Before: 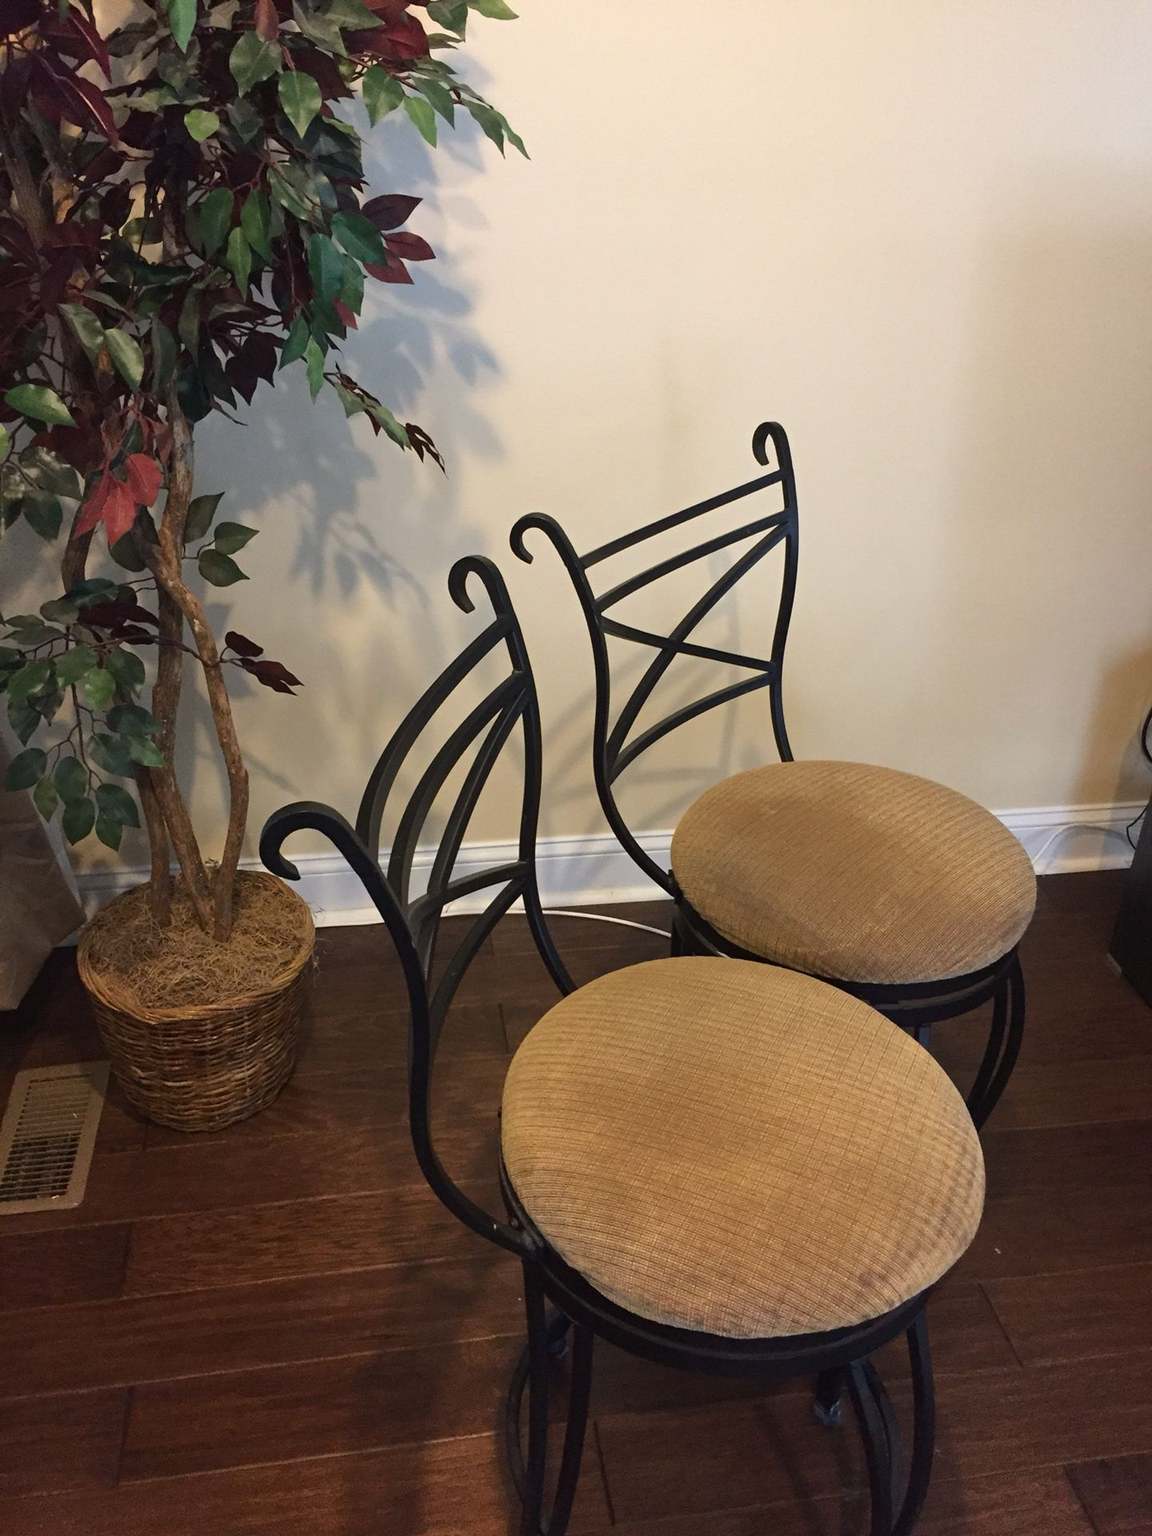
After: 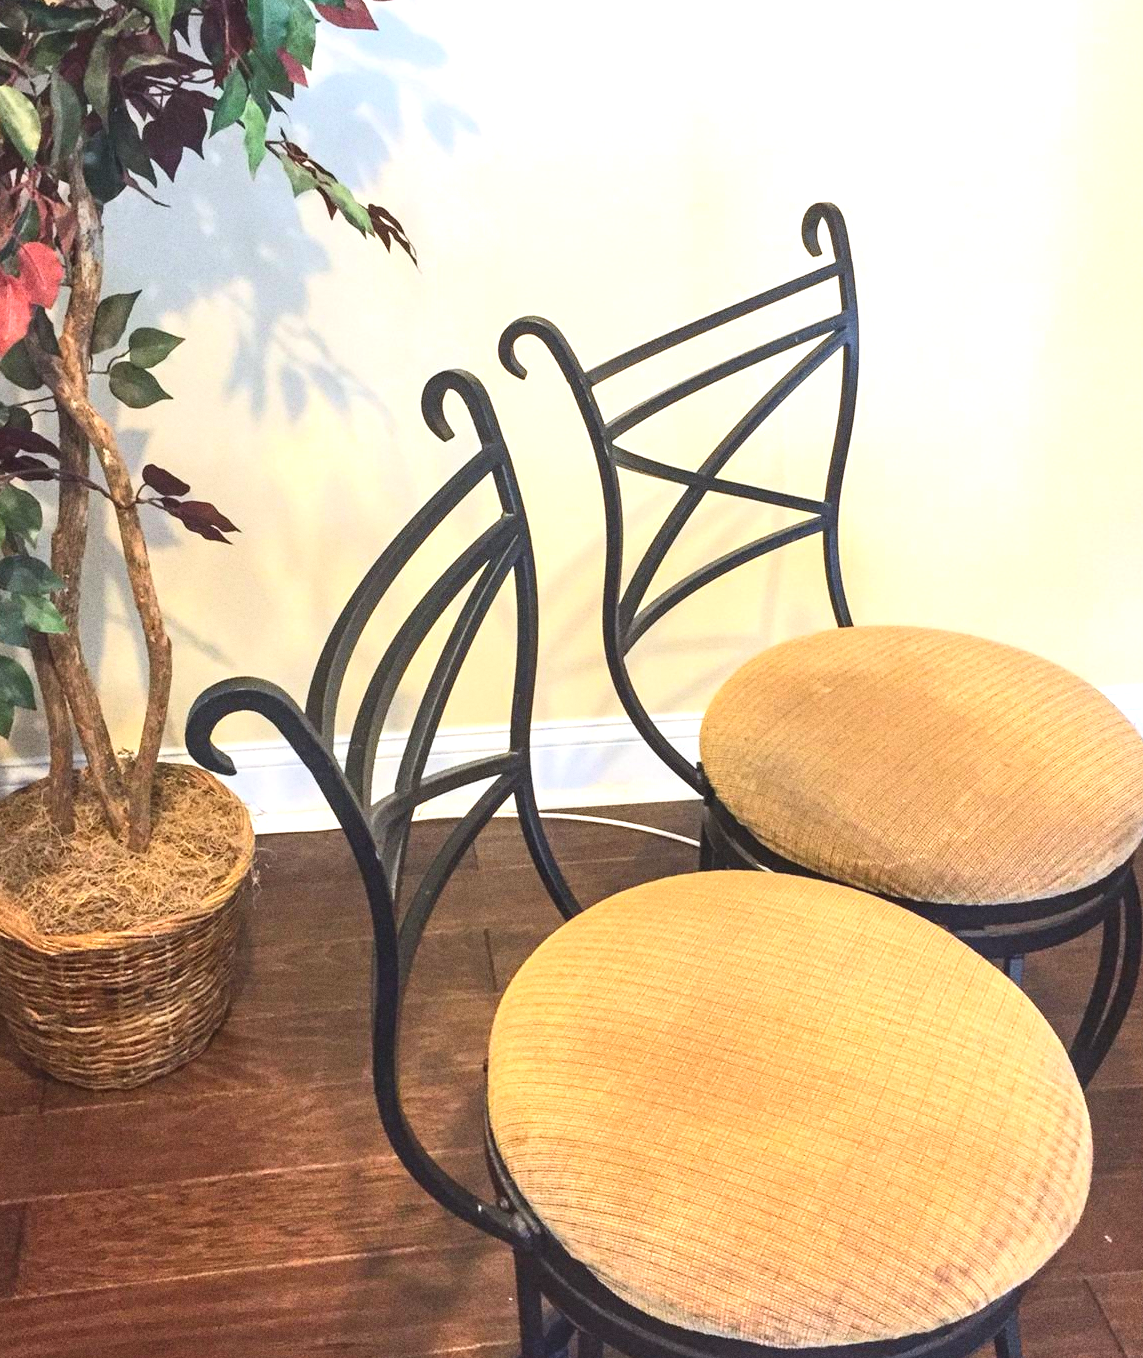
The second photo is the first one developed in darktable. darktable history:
contrast brightness saturation: contrast 0.2, brightness 0.16, saturation 0.22
crop: left 9.712%, top 16.928%, right 10.845%, bottom 12.332%
local contrast: on, module defaults
exposure: black level correction -0.002, exposure 1.35 EV, compensate highlight preservation false
grain: coarseness 0.09 ISO
white balance: red 0.982, blue 1.018
